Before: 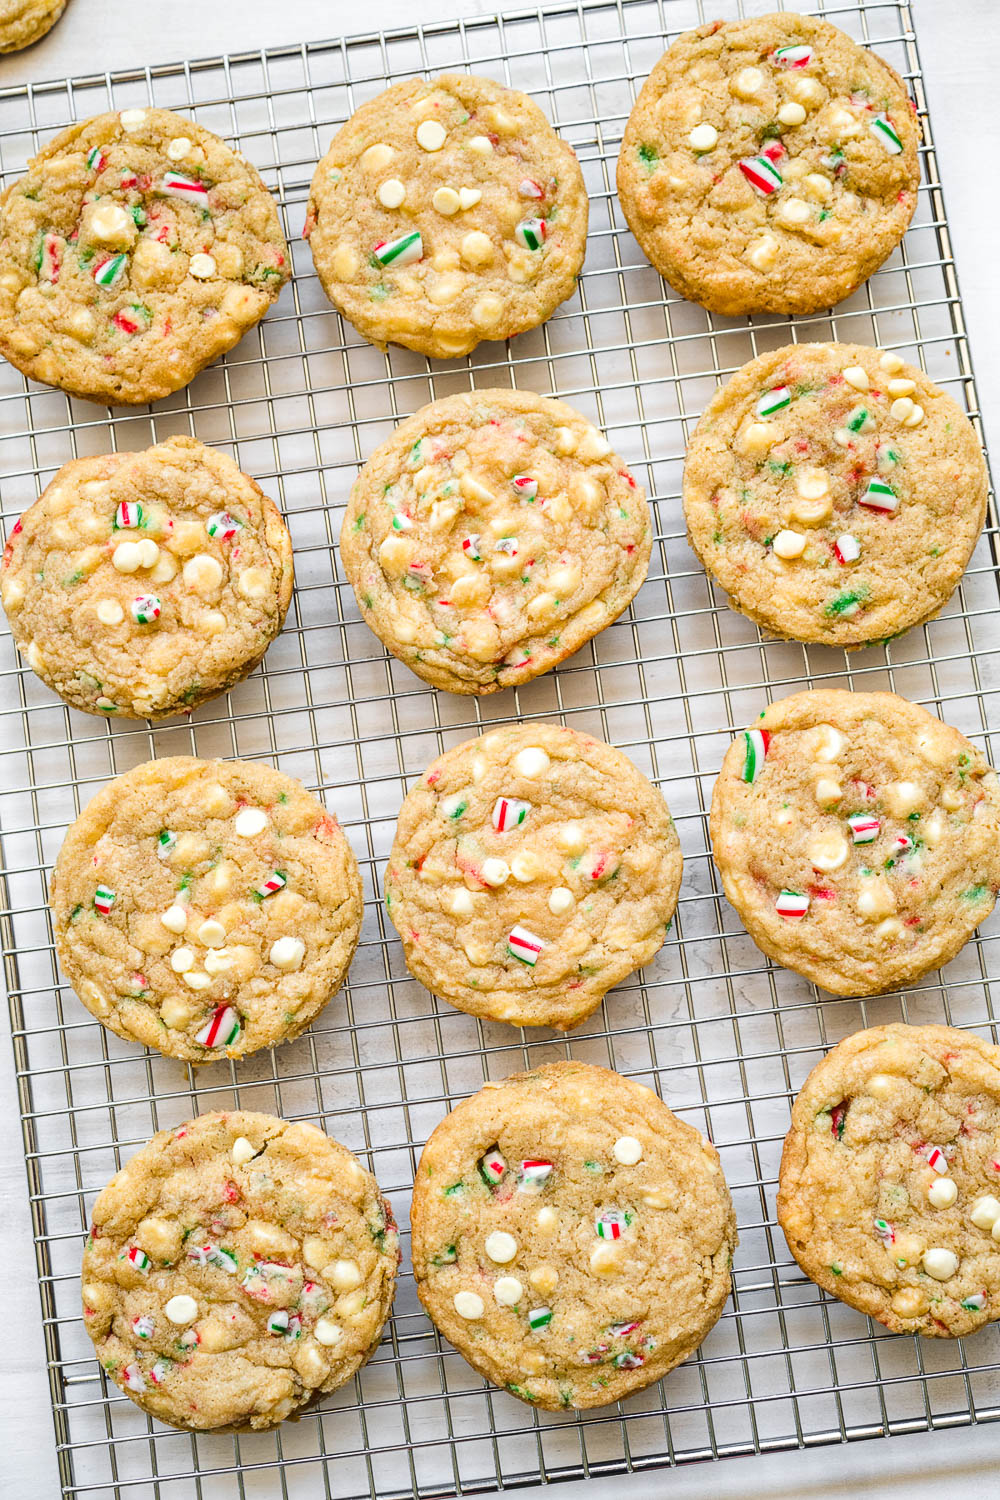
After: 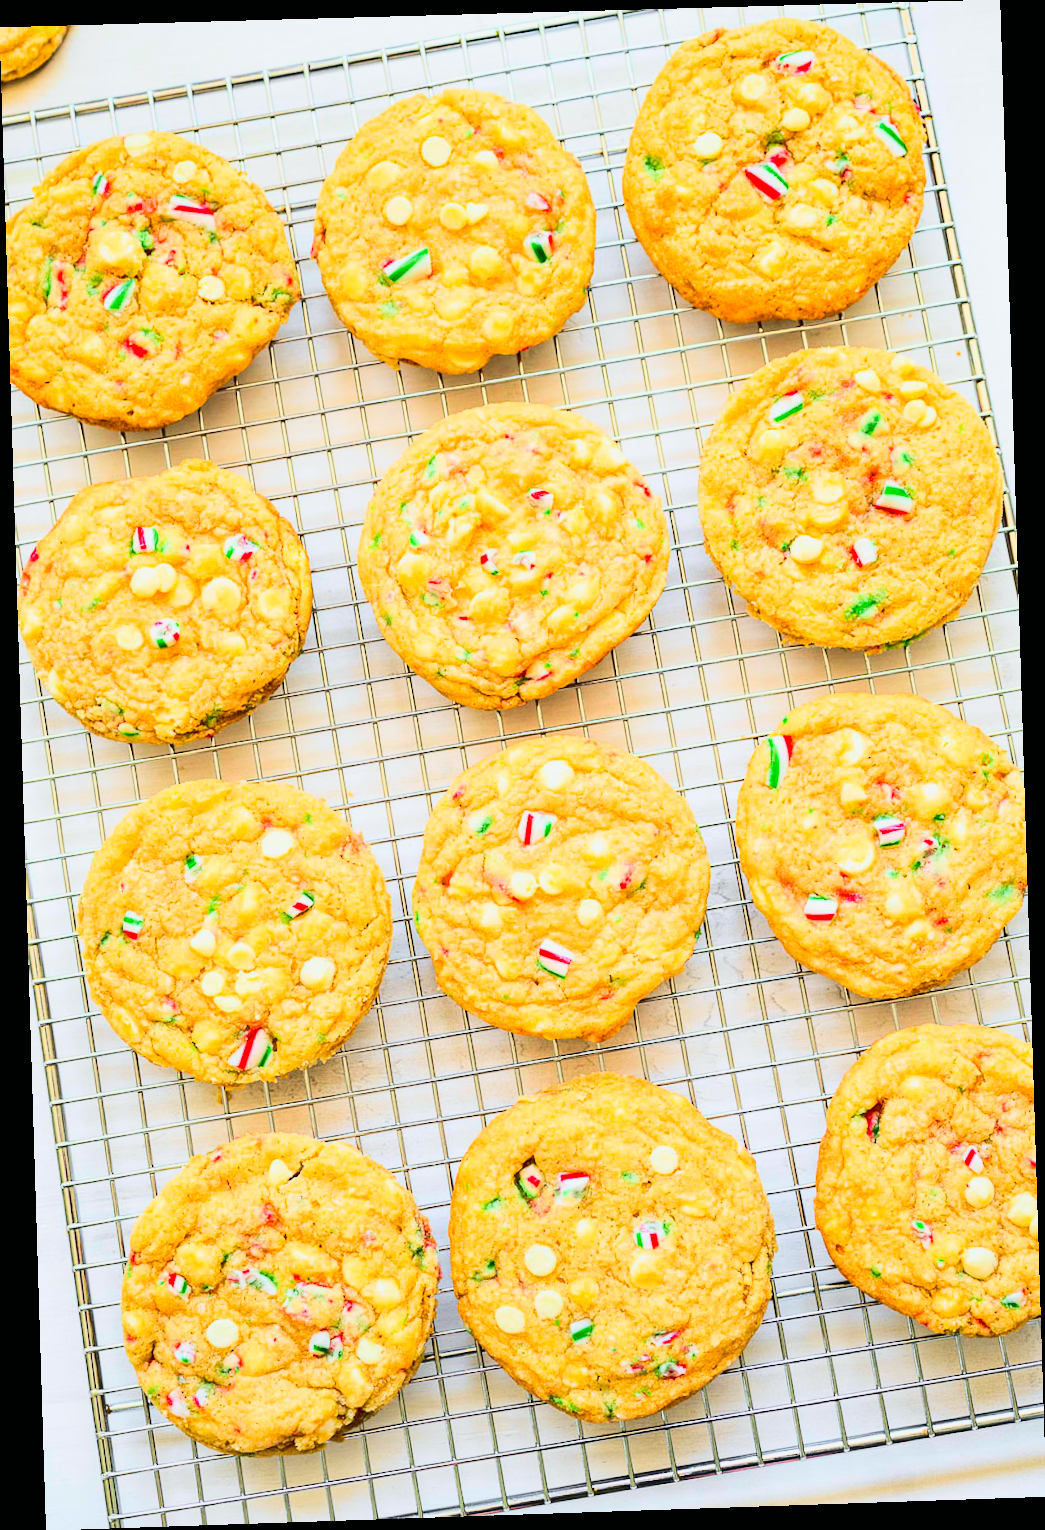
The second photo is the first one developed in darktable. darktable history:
tone curve: curves: ch0 [(0, 0) (0.042, 0.023) (0.157, 0.114) (0.302, 0.308) (0.44, 0.507) (0.607, 0.705) (0.824, 0.882) (1, 0.965)]; ch1 [(0, 0) (0.339, 0.334) (0.445, 0.419) (0.476, 0.454) (0.503, 0.501) (0.517, 0.513) (0.551, 0.567) (0.622, 0.662) (0.706, 0.741) (1, 1)]; ch2 [(0, 0) (0.327, 0.318) (0.417, 0.426) (0.46, 0.453) (0.502, 0.5) (0.514, 0.524) (0.547, 0.572) (0.615, 0.656) (0.717, 0.778) (1, 1)], color space Lab, independent channels, preserve colors none
contrast brightness saturation: contrast 0.07, brightness 0.18, saturation 0.4
rotate and perspective: rotation -1.77°, lens shift (horizontal) 0.004, automatic cropping off
